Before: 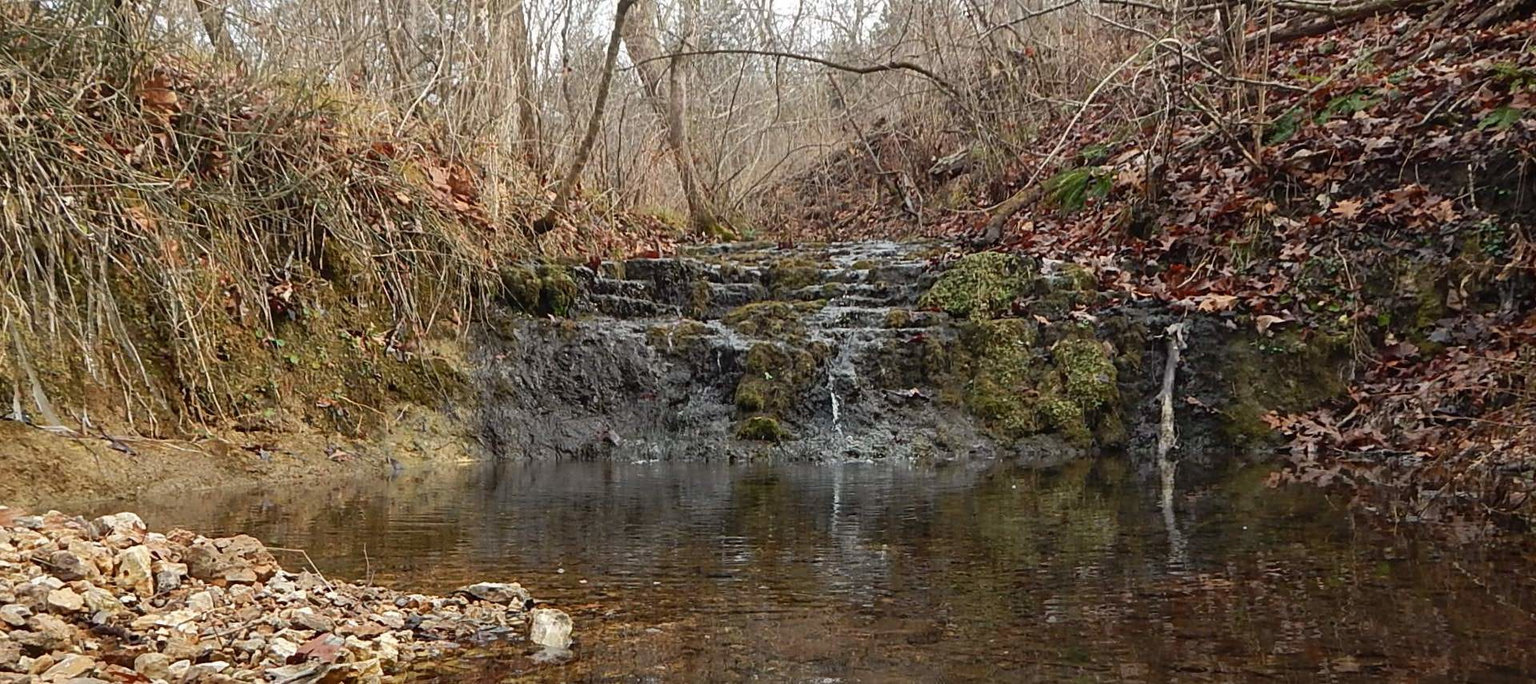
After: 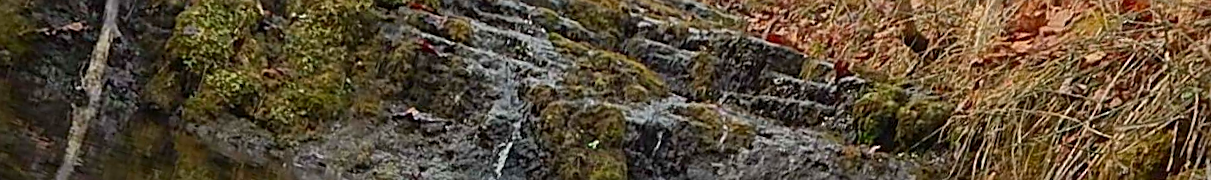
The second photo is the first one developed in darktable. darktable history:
sharpen: on, module defaults
crop and rotate: angle 16.12°, top 30.835%, bottom 35.653%
color correction: saturation 1.34
tone equalizer: -8 EV -0.002 EV, -7 EV 0.005 EV, -6 EV -0.008 EV, -5 EV 0.007 EV, -4 EV -0.042 EV, -3 EV -0.233 EV, -2 EV -0.662 EV, -1 EV -0.983 EV, +0 EV -0.969 EV, smoothing diameter 2%, edges refinement/feathering 20, mask exposure compensation -1.57 EV, filter diffusion 5
